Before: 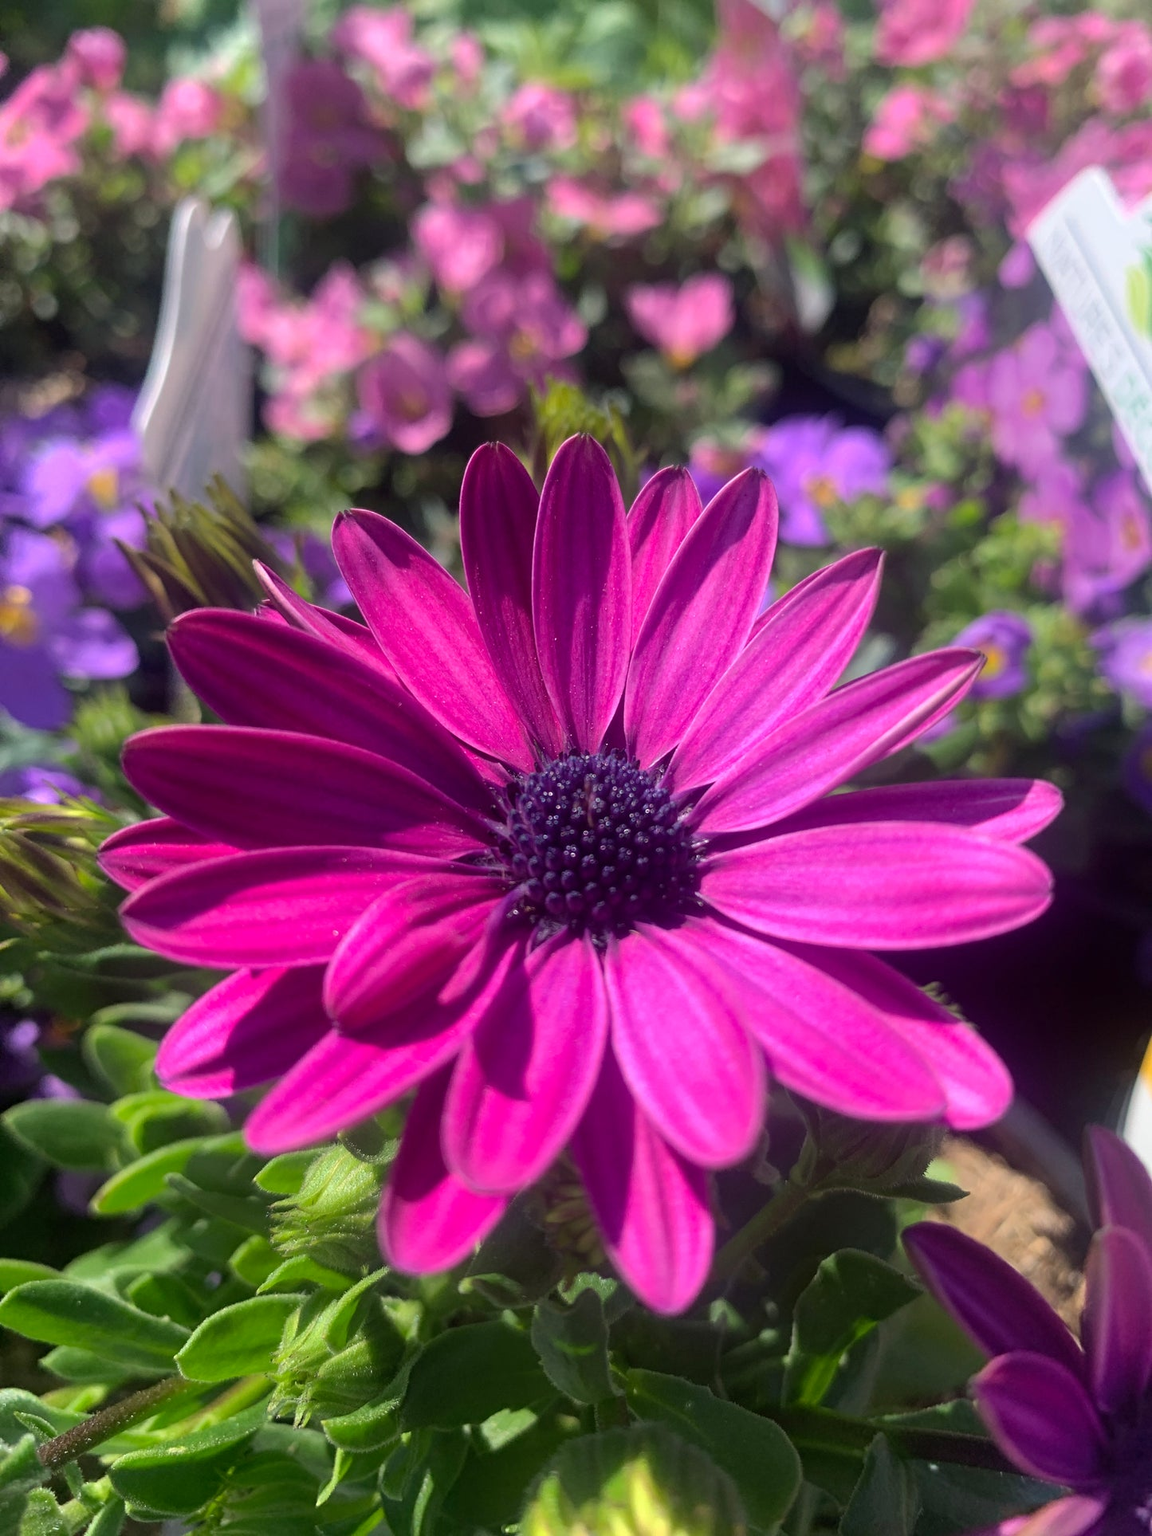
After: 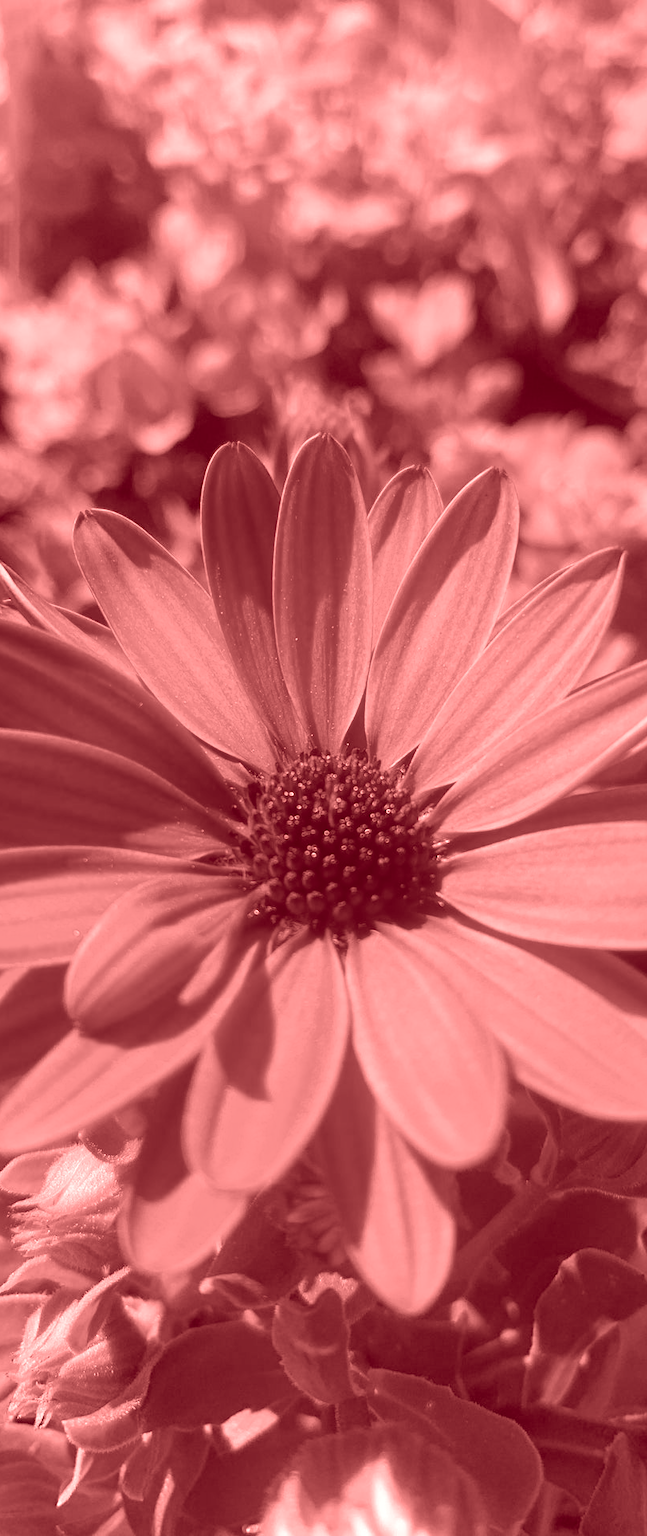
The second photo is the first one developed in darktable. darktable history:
crop and rotate: left 22.516%, right 21.234%
colorize: saturation 60%, source mix 100%
